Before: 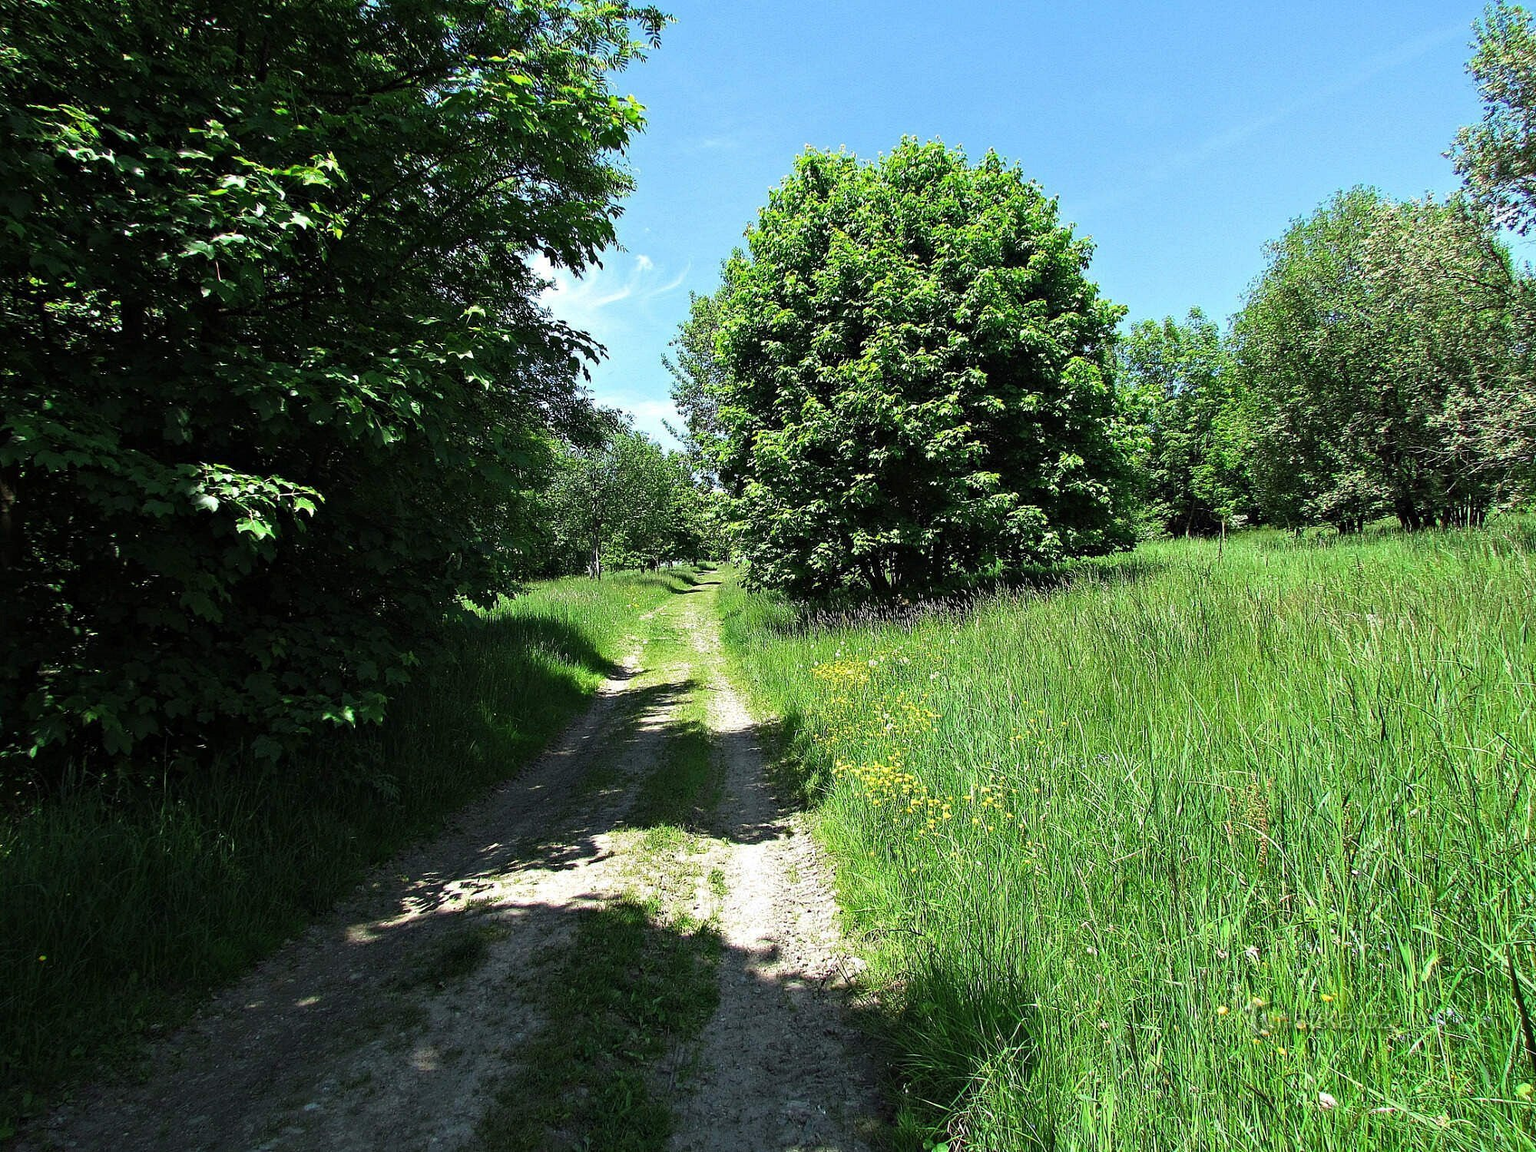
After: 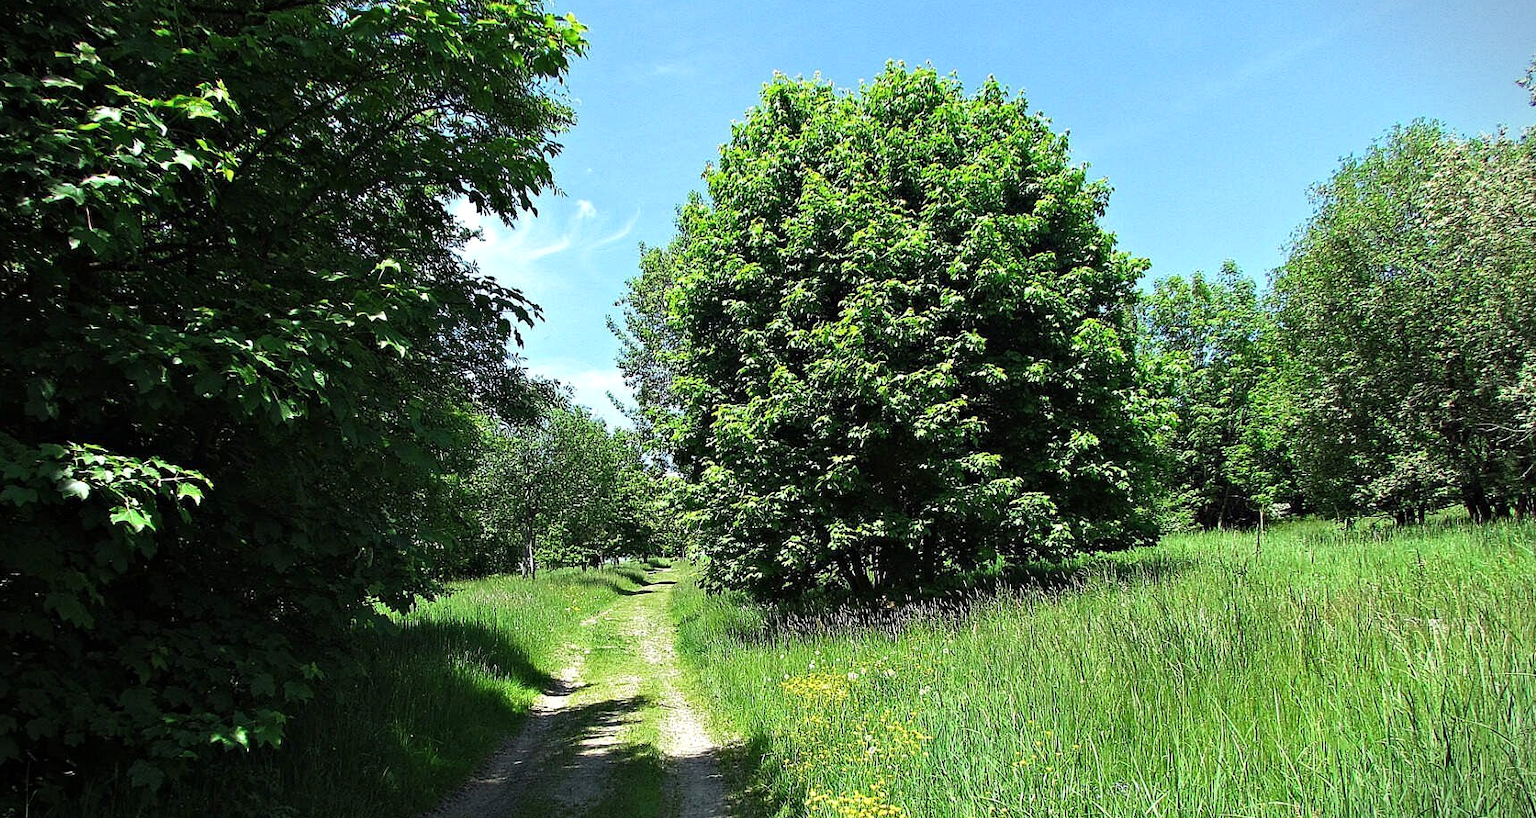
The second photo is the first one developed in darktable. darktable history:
vignetting: fall-off start 100.3%, width/height ratio 1.322
crop and rotate: left 9.263%, top 7.332%, right 5.003%, bottom 31.758%
exposure: exposure 0.086 EV, compensate highlight preservation false
